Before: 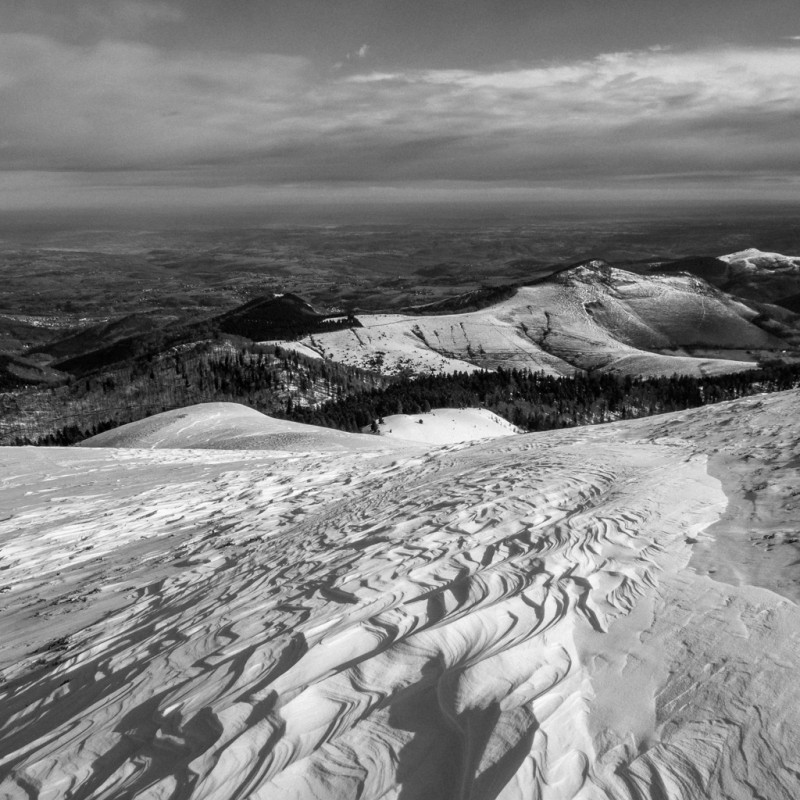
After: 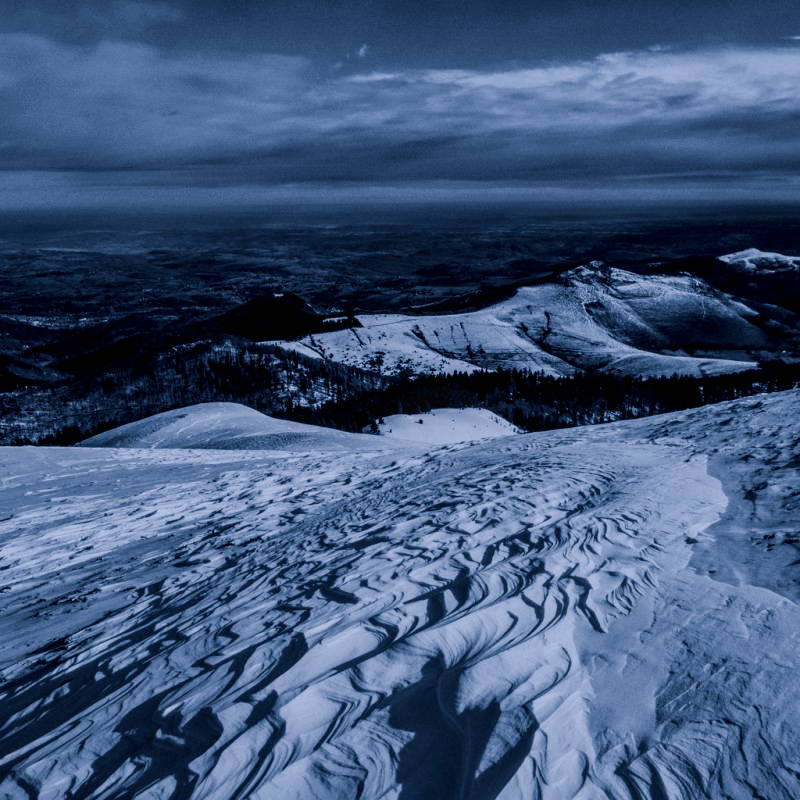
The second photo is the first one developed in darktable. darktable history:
local contrast: on, module defaults
filmic rgb: black relative exposure -7.3 EV, white relative exposure 5.12 EV, hardness 3.18
contrast equalizer: octaves 7, y [[0.6 ×6], [0.55 ×6], [0 ×6], [0 ×6], [0 ×6]], mix 0.35
contrast equalizer "denoise chroma": octaves 7, y [[0.5 ×6], [0.5 ×6], [0 ×6], [0 ×6], [0 ×4, 0.1, 0.2]]
color calibration: output brightness [0.246, -0.498, -0.229, 0], x 0.376, y 0.379, temperature 4149.18 K
color balance rgb: shadows lift › luminance -31.54%, shadows lift › chroma 2.65%, shadows lift › hue 251.94°, highlights gain › chroma 2.09%, highlights gain › hue 55.69°, global offset › chroma 0.3%, global offset › hue 259.08°, perceptual saturation grading › mid-tones 75.75%, perceptual brilliance grading › highlights 11.59%, contrast 5.05%
velvia: strength 88.05%
